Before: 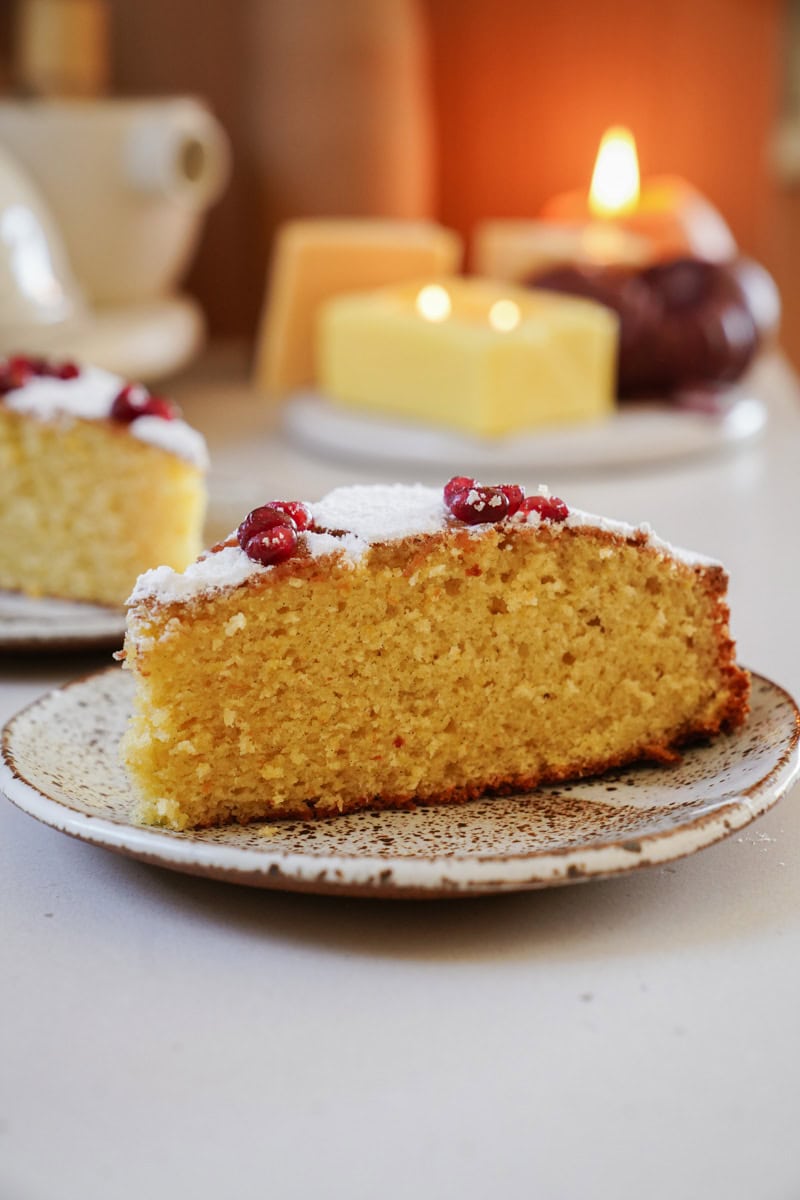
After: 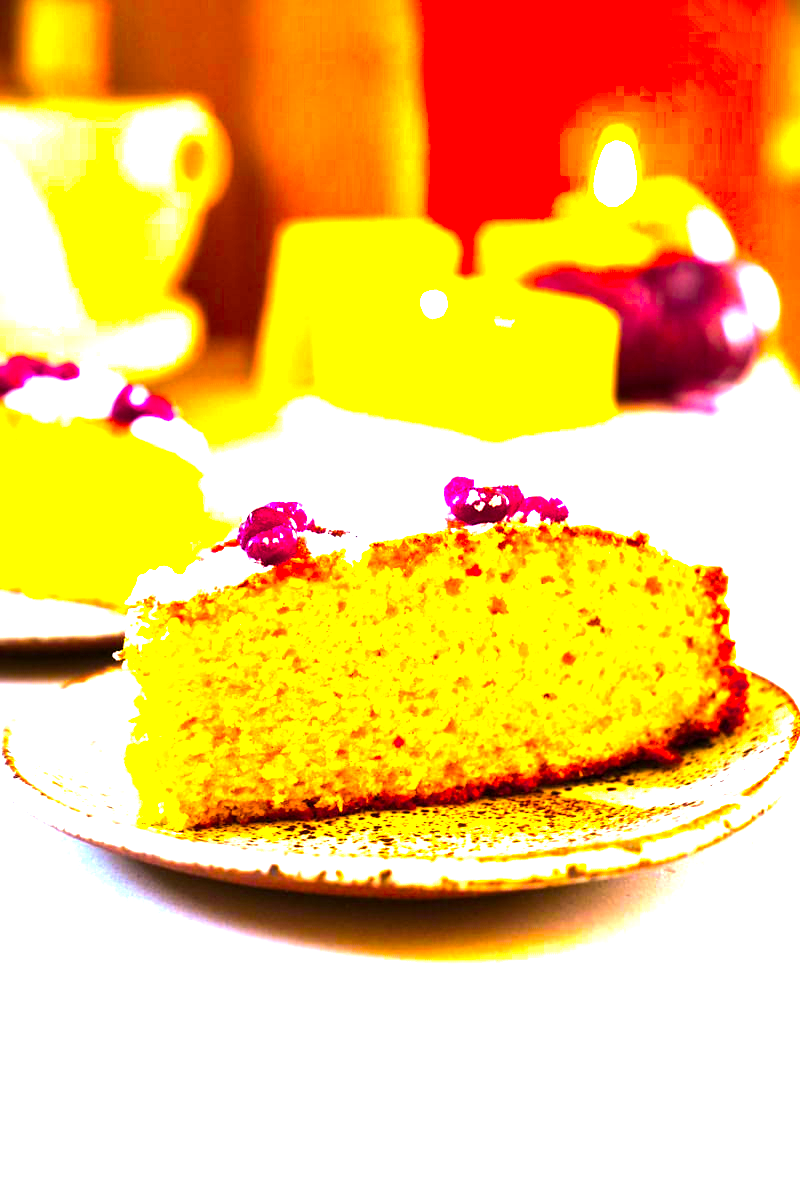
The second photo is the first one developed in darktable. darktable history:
exposure: black level correction 0.001, exposure 1.116 EV, compensate highlight preservation false
color balance rgb: linear chroma grading › highlights 100%, linear chroma grading › global chroma 23.41%, perceptual saturation grading › global saturation 35.38%, hue shift -10.68°, perceptual brilliance grading › highlights 47.25%, perceptual brilliance grading › mid-tones 22.2%, perceptual brilliance grading › shadows -5.93%
